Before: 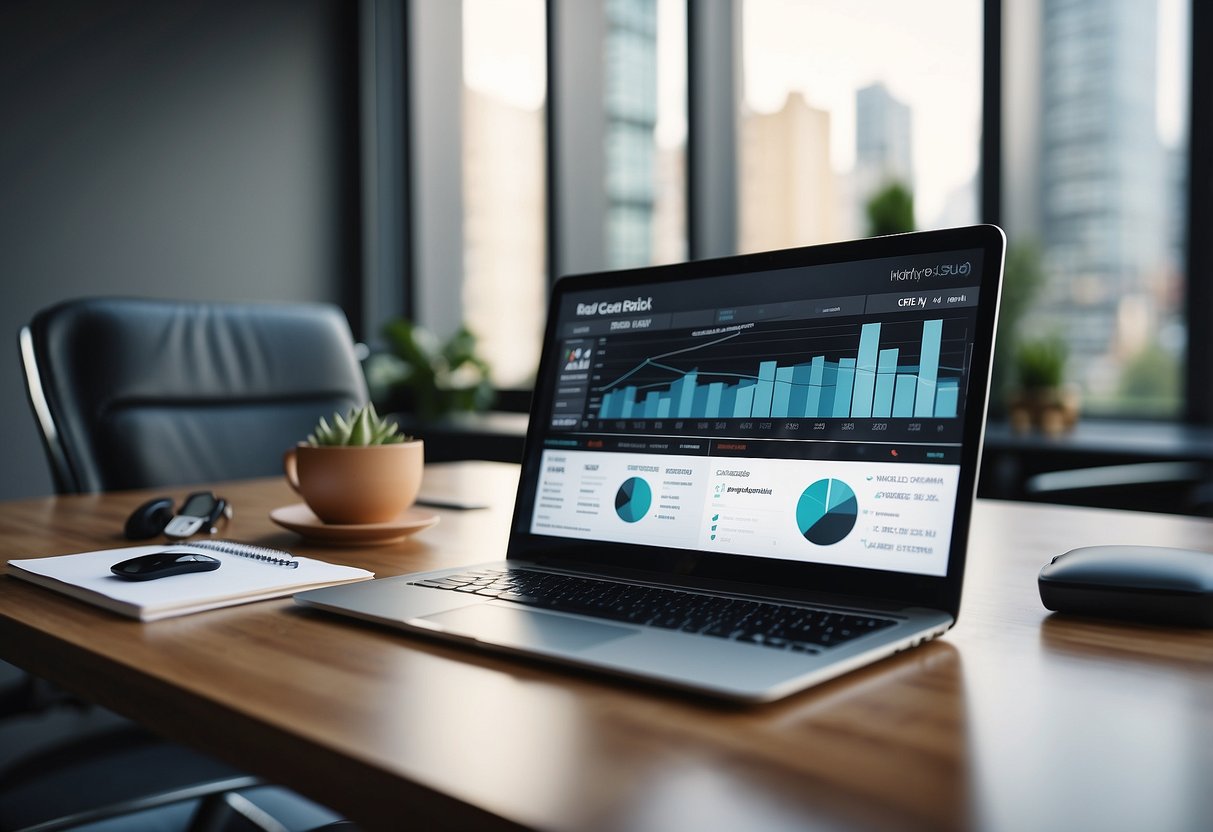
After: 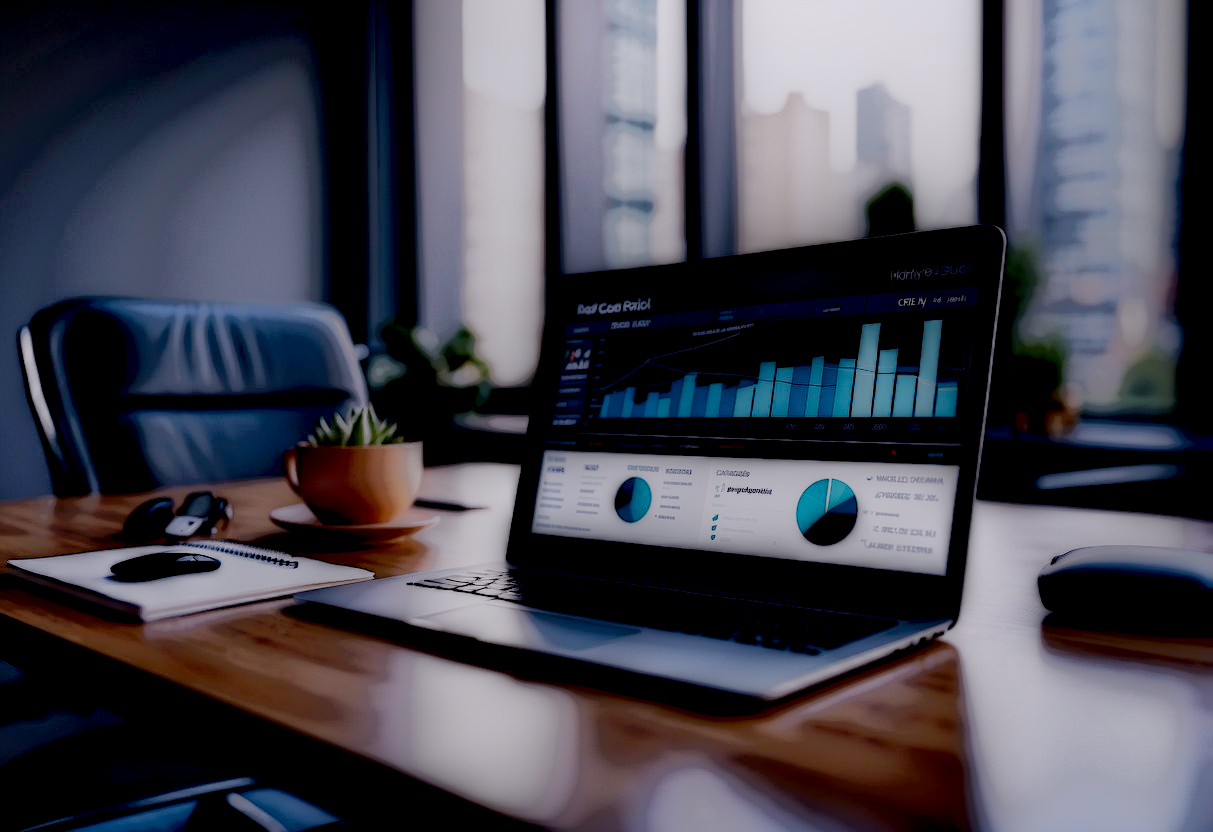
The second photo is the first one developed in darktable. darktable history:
color correction: highlights a* 0.003, highlights b* -0.283
local contrast: highlights 0%, shadows 198%, detail 164%, midtone range 0.001
base curve: curves: ch0 [(0, 0) (0.028, 0.03) (0.121, 0.232) (0.46, 0.748) (0.859, 0.968) (1, 1)], preserve colors none
white balance: red 1.042, blue 1.17
shadows and highlights: shadows 37.27, highlights -28.18, soften with gaussian
